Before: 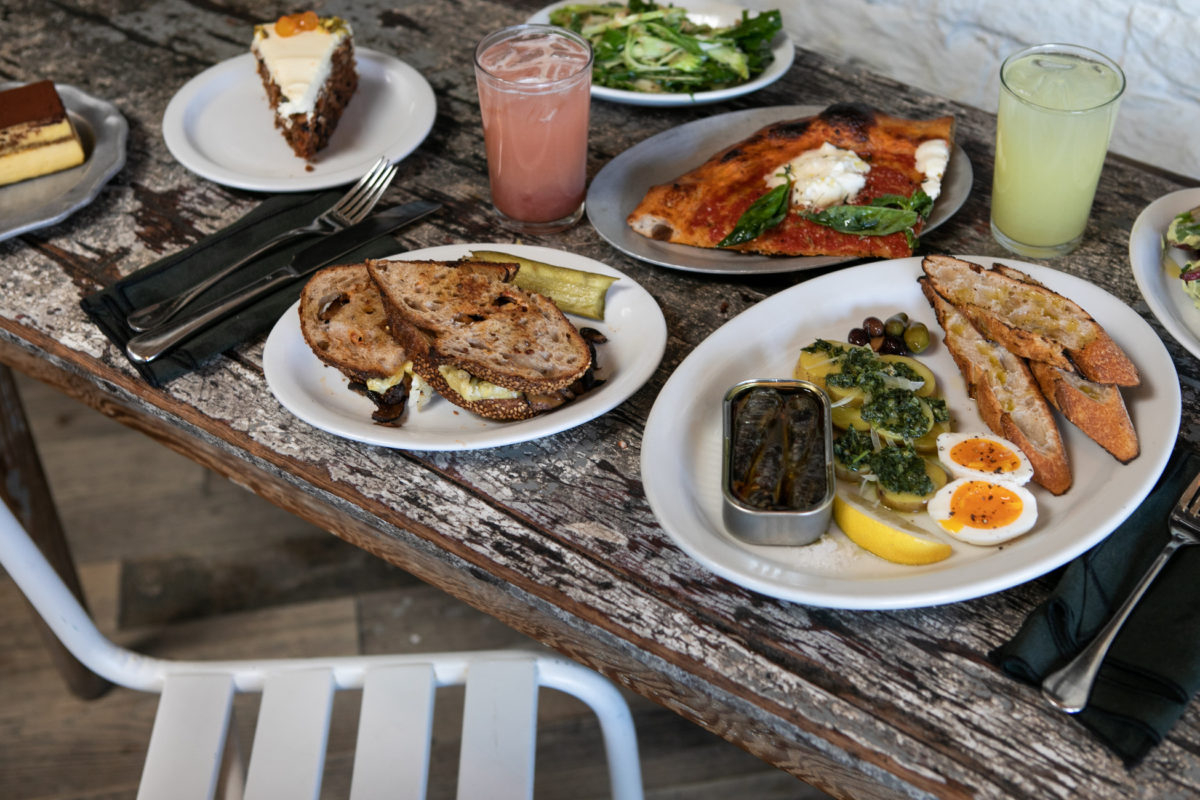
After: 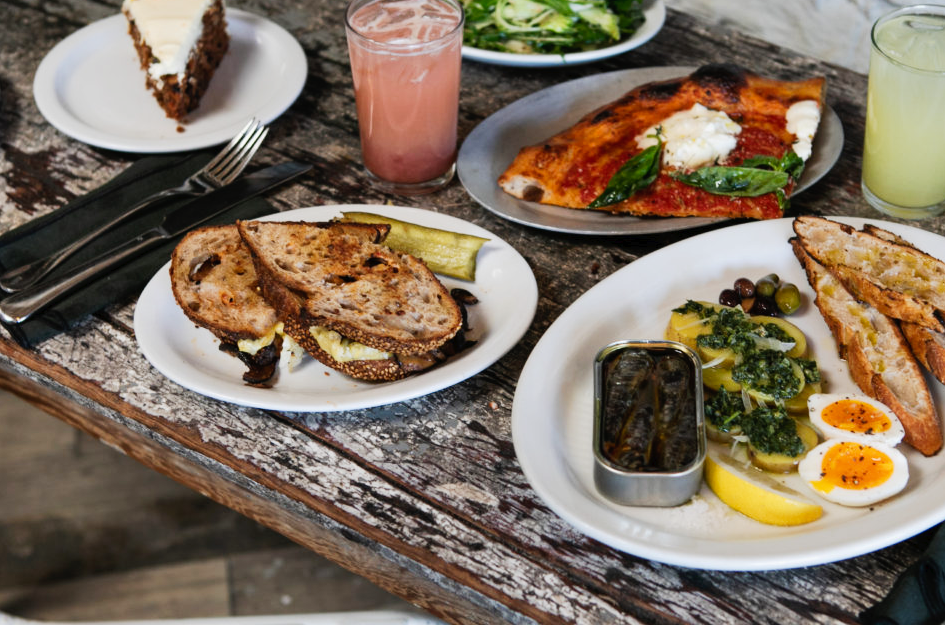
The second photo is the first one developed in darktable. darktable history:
tone curve: curves: ch0 [(0, 0) (0.003, 0.014) (0.011, 0.019) (0.025, 0.026) (0.044, 0.037) (0.069, 0.053) (0.1, 0.083) (0.136, 0.121) (0.177, 0.163) (0.224, 0.22) (0.277, 0.281) (0.335, 0.354) (0.399, 0.436) (0.468, 0.526) (0.543, 0.612) (0.623, 0.706) (0.709, 0.79) (0.801, 0.858) (0.898, 0.925) (1, 1)], preserve colors none
shadows and highlights: shadows 43.71, white point adjustment -1.46, soften with gaussian
crop and rotate: left 10.77%, top 5.1%, right 10.41%, bottom 16.76%
